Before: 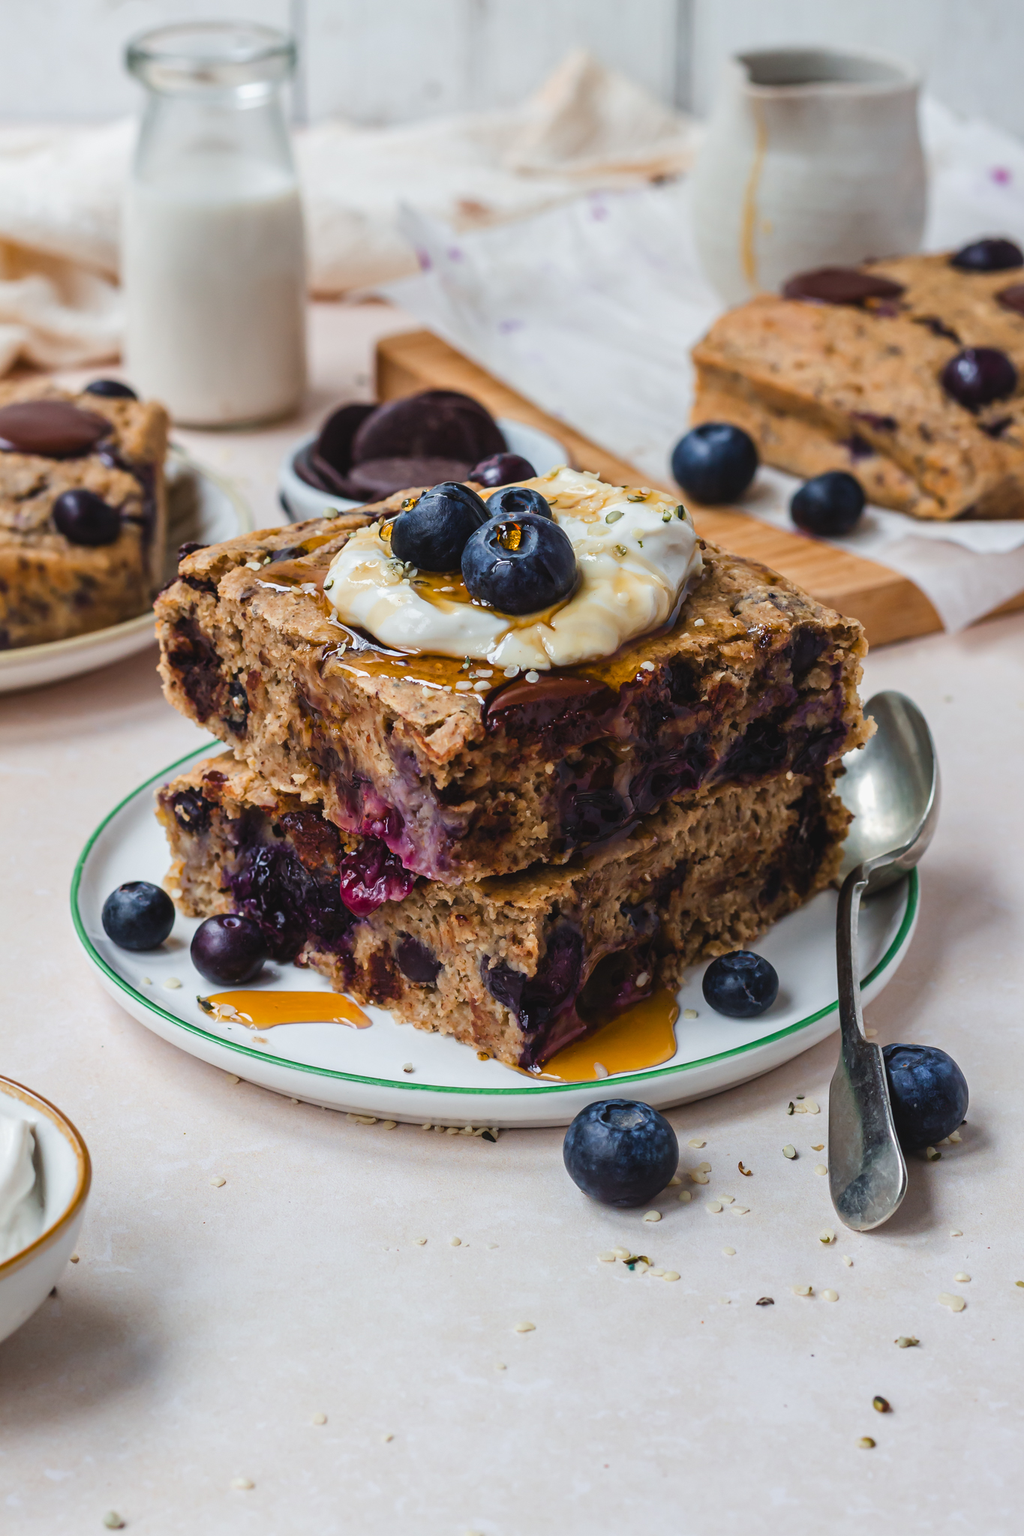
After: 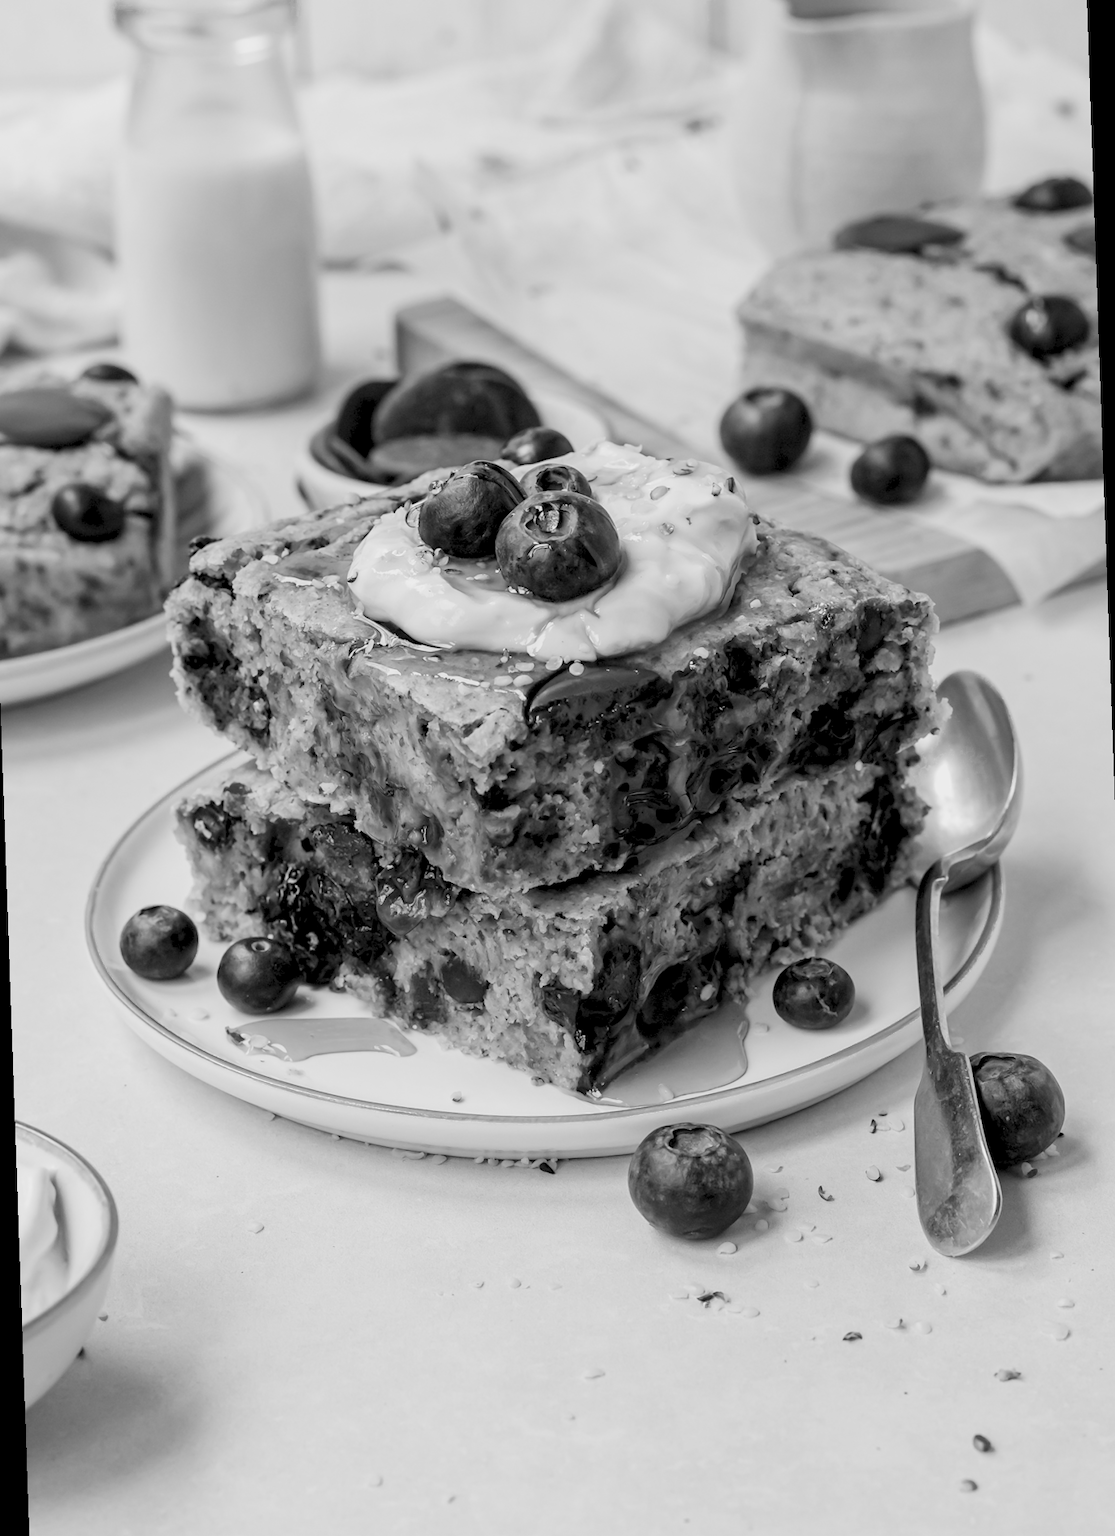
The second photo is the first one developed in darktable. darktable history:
rotate and perspective: rotation -2°, crop left 0.022, crop right 0.978, crop top 0.049, crop bottom 0.951
levels: levels [0.072, 0.414, 0.976]
color zones: curves: ch0 [(0.25, 0.5) (0.423, 0.5) (0.443, 0.5) (0.521, 0.756) (0.568, 0.5) (0.576, 0.5) (0.75, 0.5)]; ch1 [(0.25, 0.5) (0.423, 0.5) (0.443, 0.5) (0.539, 0.873) (0.624, 0.565) (0.631, 0.5) (0.75, 0.5)]
color balance rgb: shadows lift › hue 87.51°, highlights gain › chroma 1.62%, highlights gain › hue 55.1°, global offset › chroma 0.06%, global offset › hue 253.66°, linear chroma grading › global chroma 0.5%
monochrome: a -92.57, b 58.91
